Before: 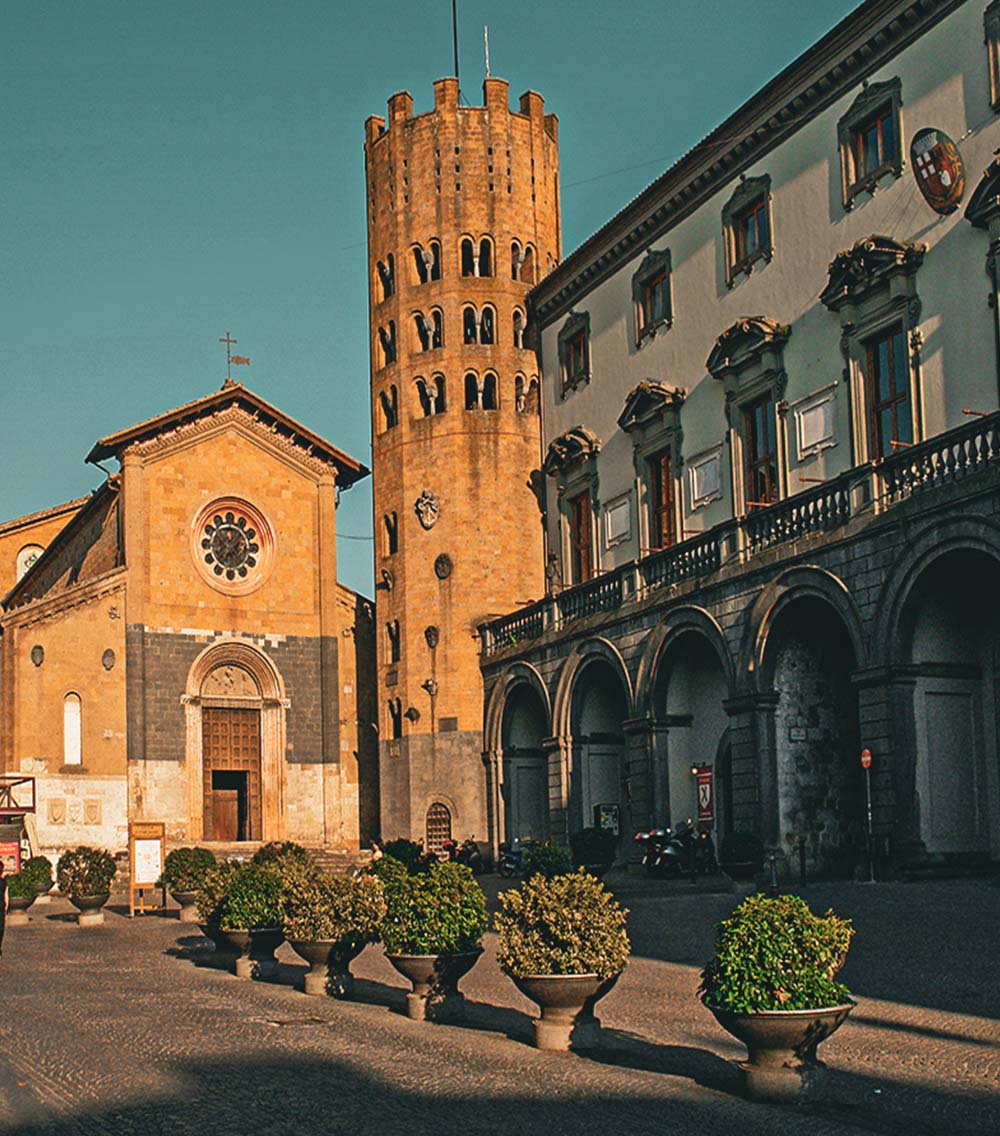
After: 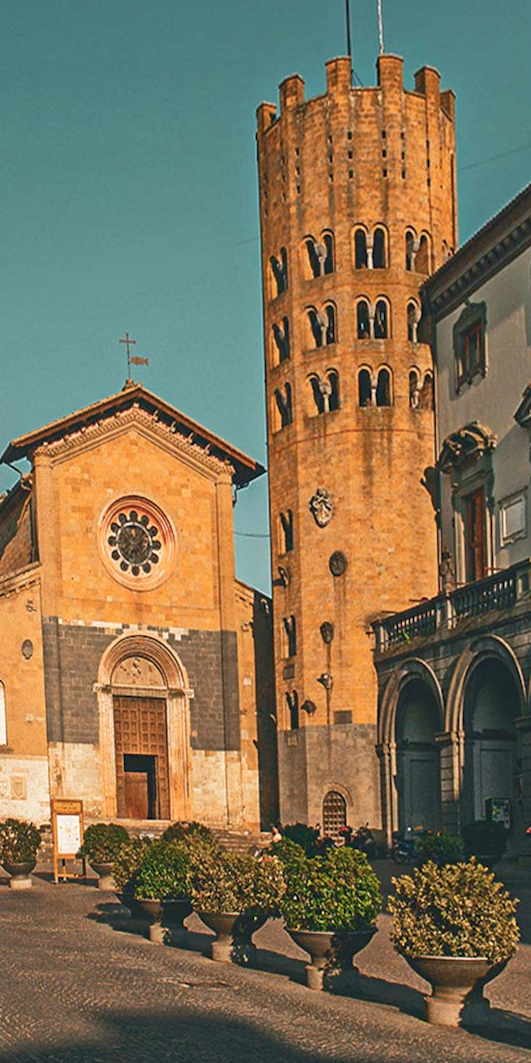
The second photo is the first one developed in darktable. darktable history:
crop: left 5.114%, right 38.589%
rotate and perspective: rotation 0.062°, lens shift (vertical) 0.115, lens shift (horizontal) -0.133, crop left 0.047, crop right 0.94, crop top 0.061, crop bottom 0.94
shadows and highlights: shadows -24.28, highlights 49.77, soften with gaussian
rgb curve: curves: ch0 [(0, 0) (0.093, 0.159) (0.241, 0.265) (0.414, 0.42) (1, 1)], compensate middle gray true, preserve colors basic power
